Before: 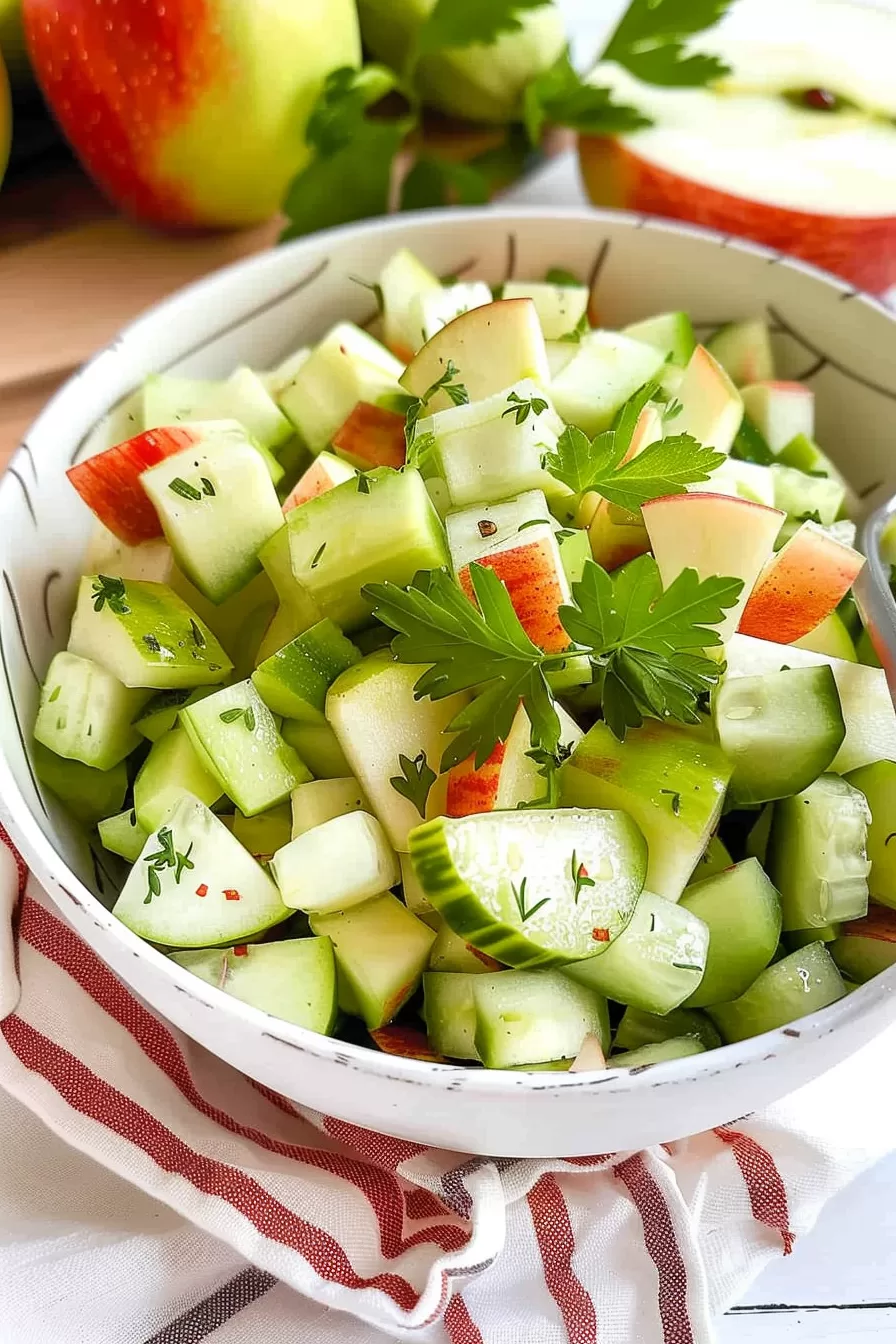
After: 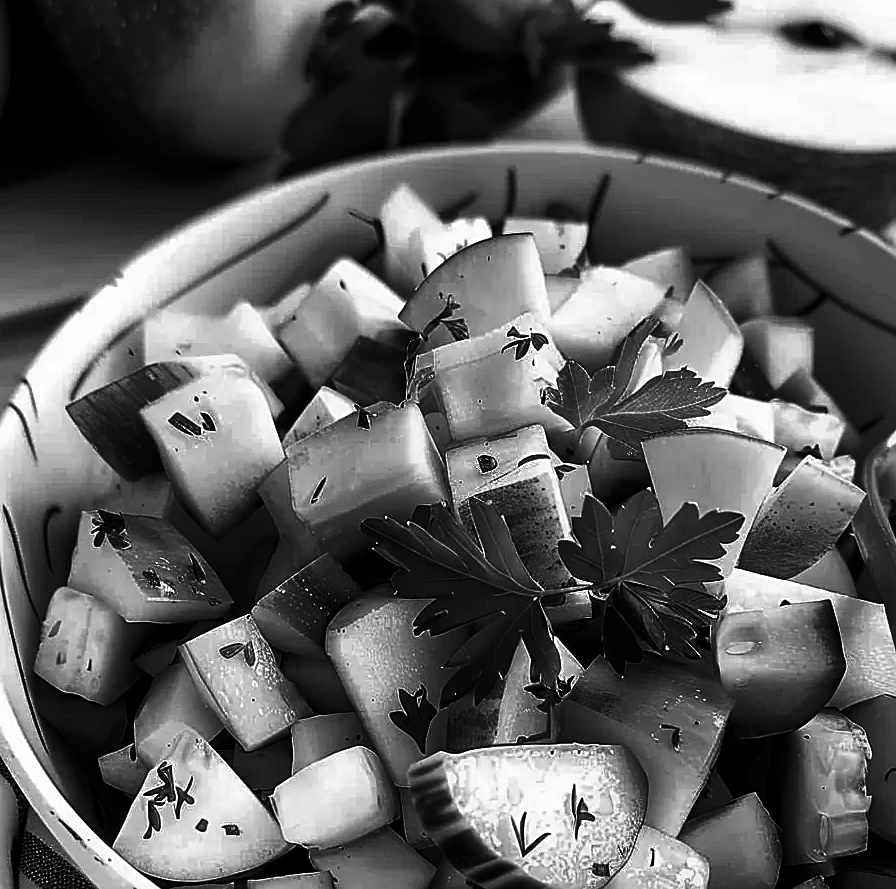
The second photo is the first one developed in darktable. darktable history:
exposure: exposure -0.014 EV, compensate exposure bias true, compensate highlight preservation false
crop and rotate: top 4.892%, bottom 28.931%
sharpen: on, module defaults
contrast brightness saturation: contrast 0.02, brightness -0.983, saturation -0.991
